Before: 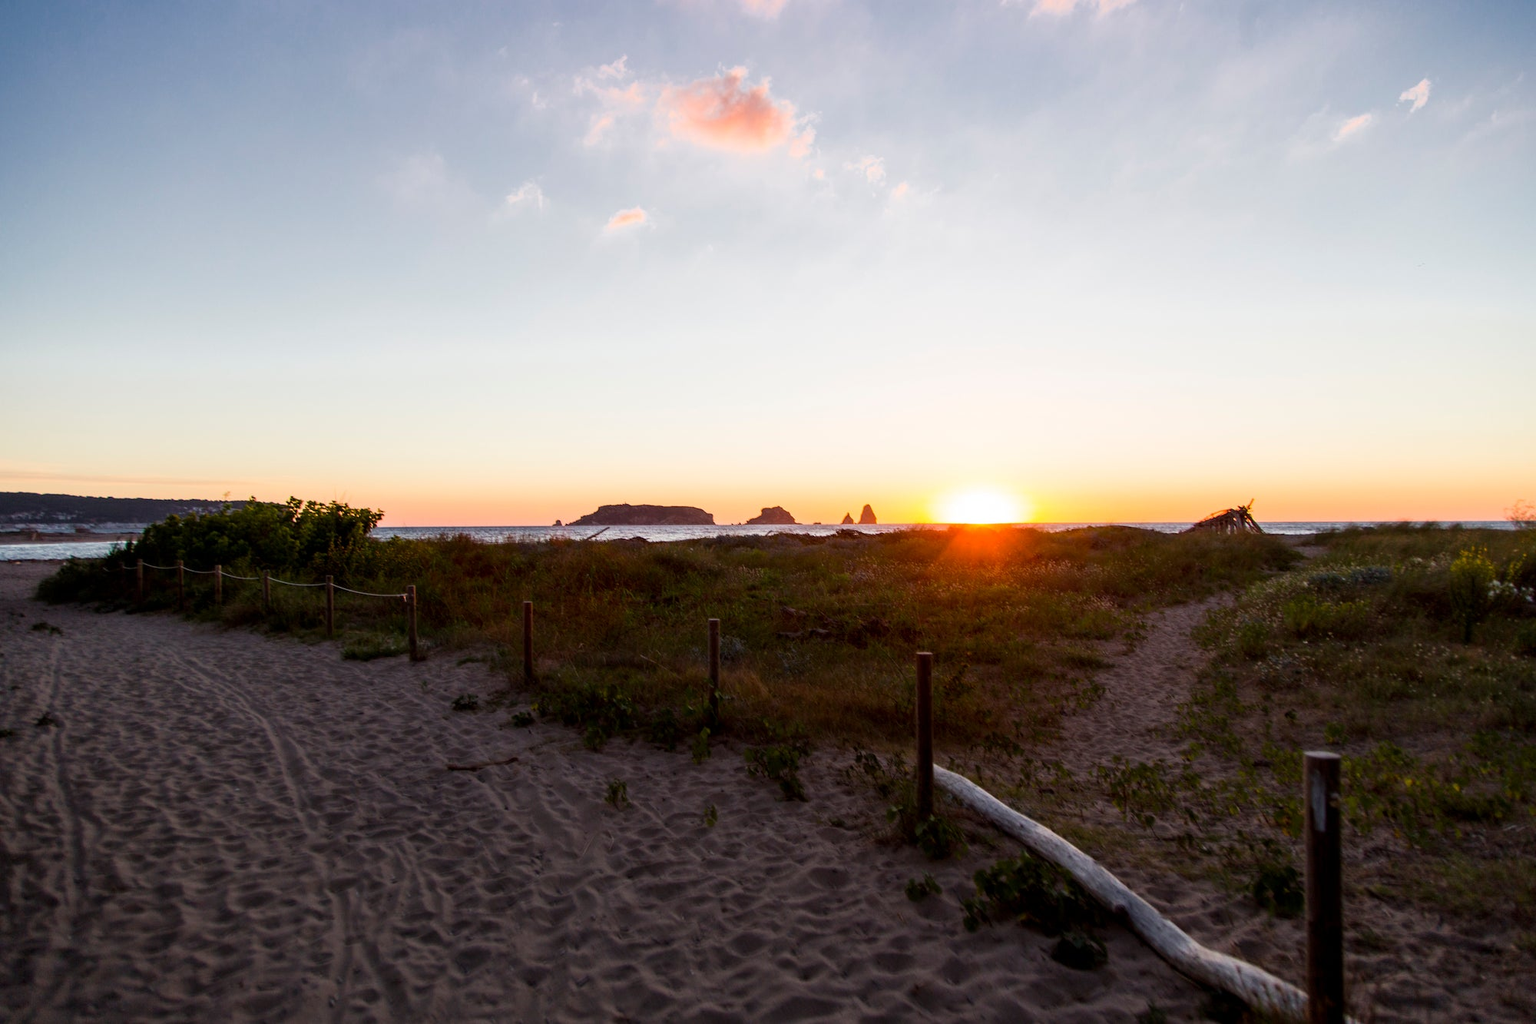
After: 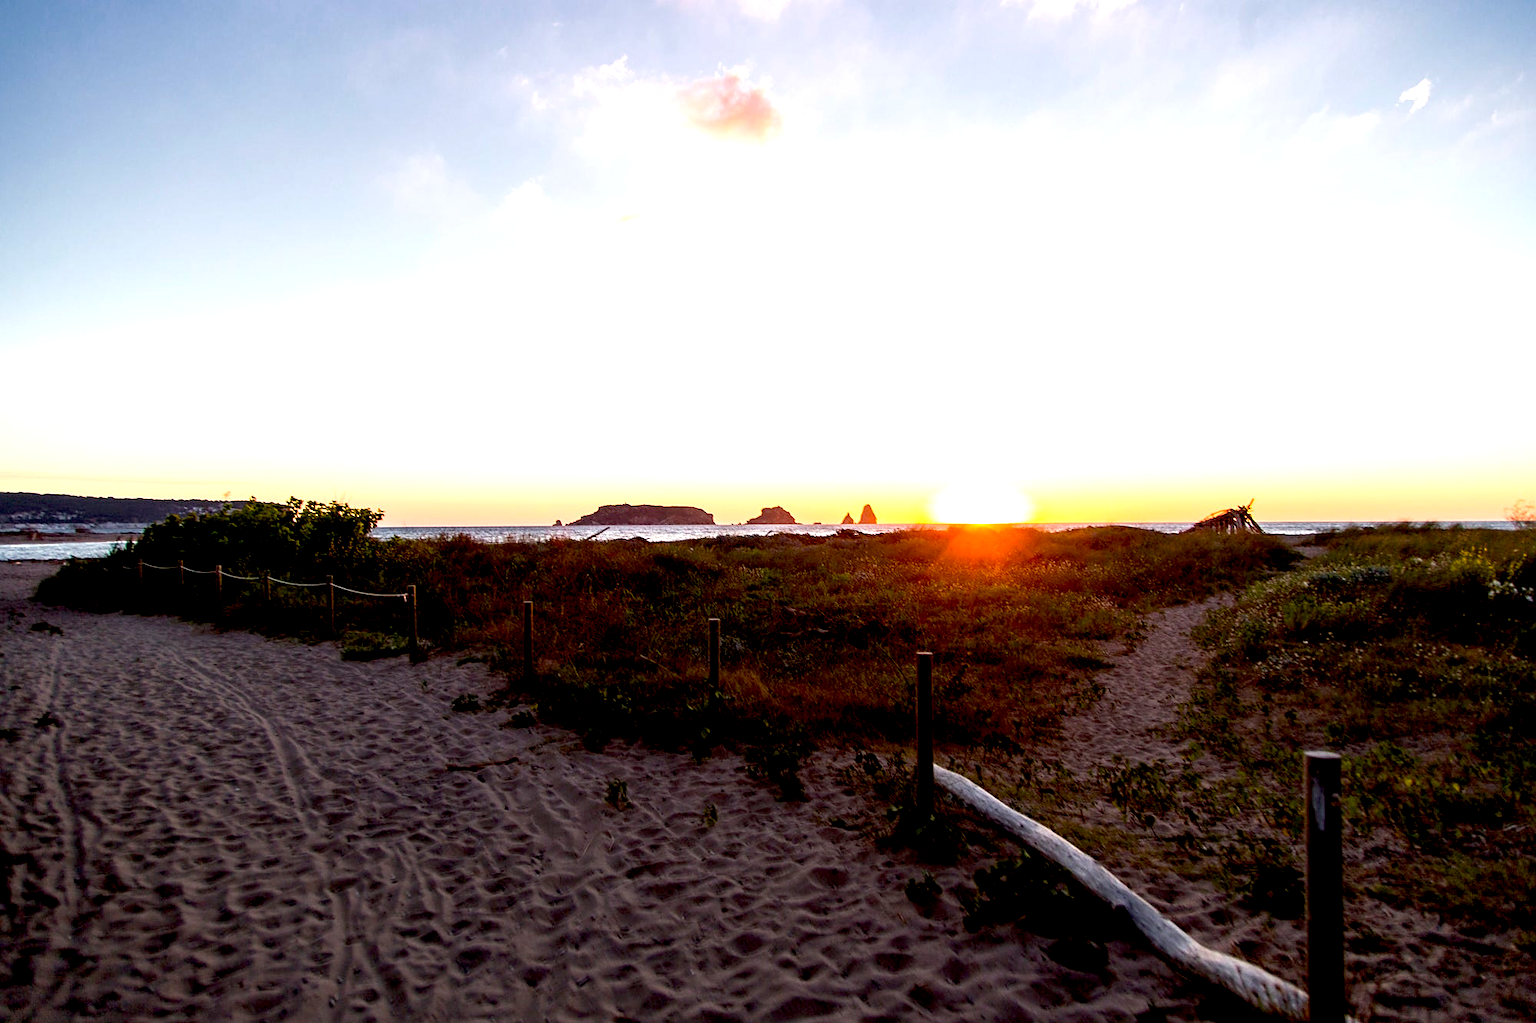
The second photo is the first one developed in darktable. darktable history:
exposure: black level correction 0.012, exposure 0.696 EV, compensate highlight preservation false
sharpen: radius 1.844, amount 0.399, threshold 1.252
